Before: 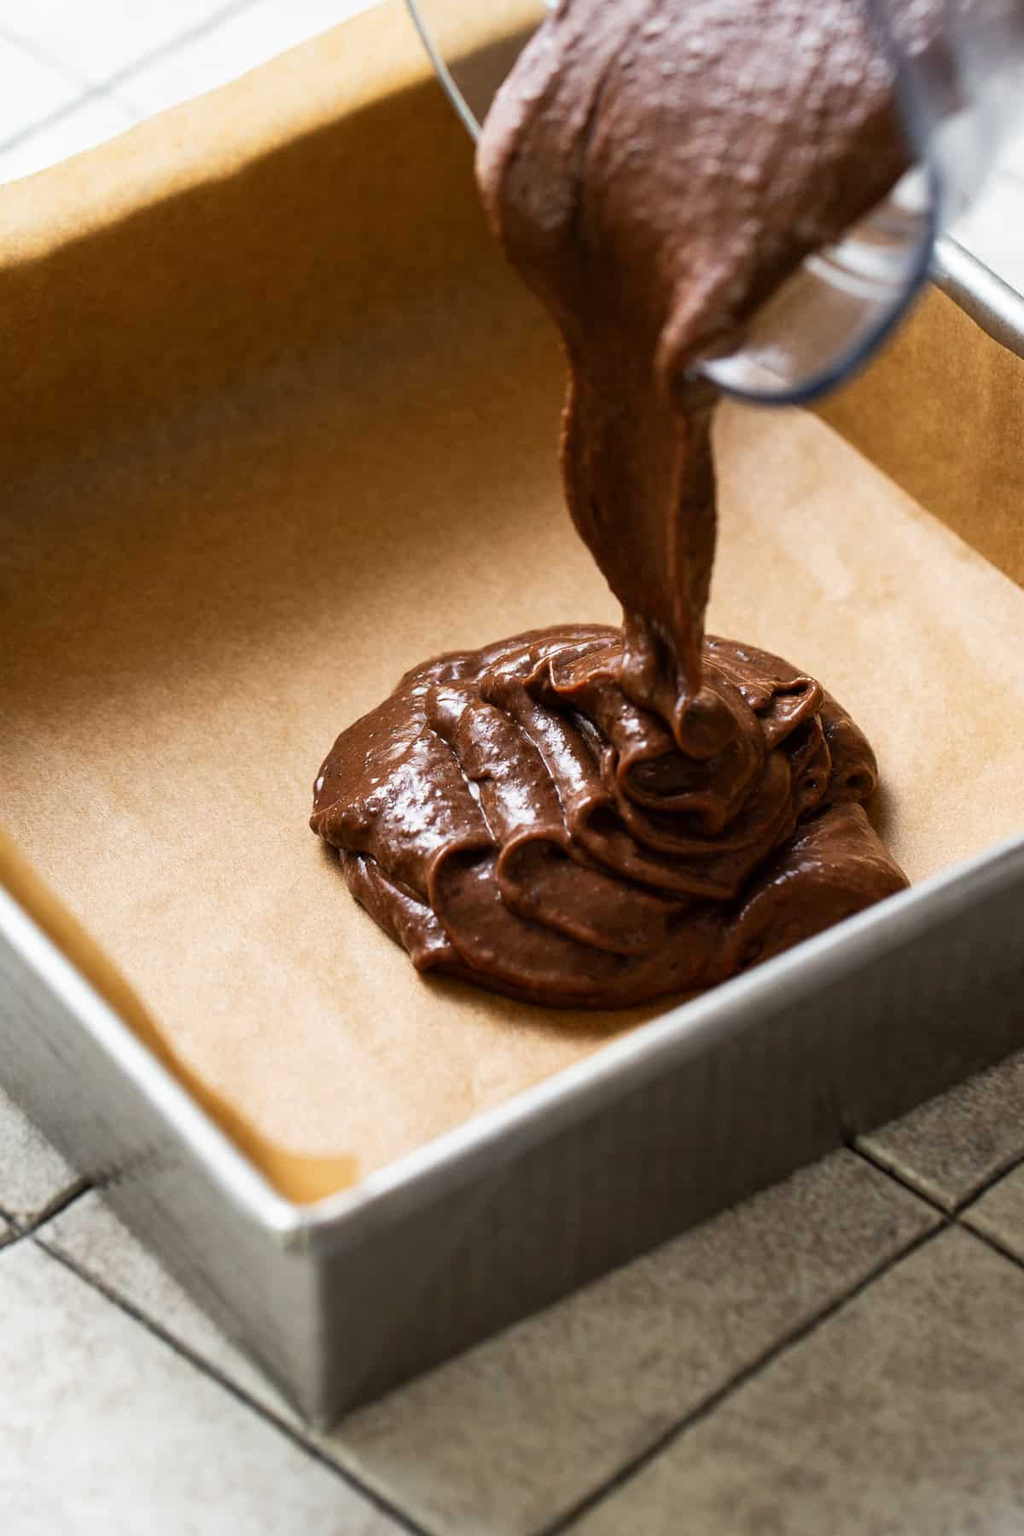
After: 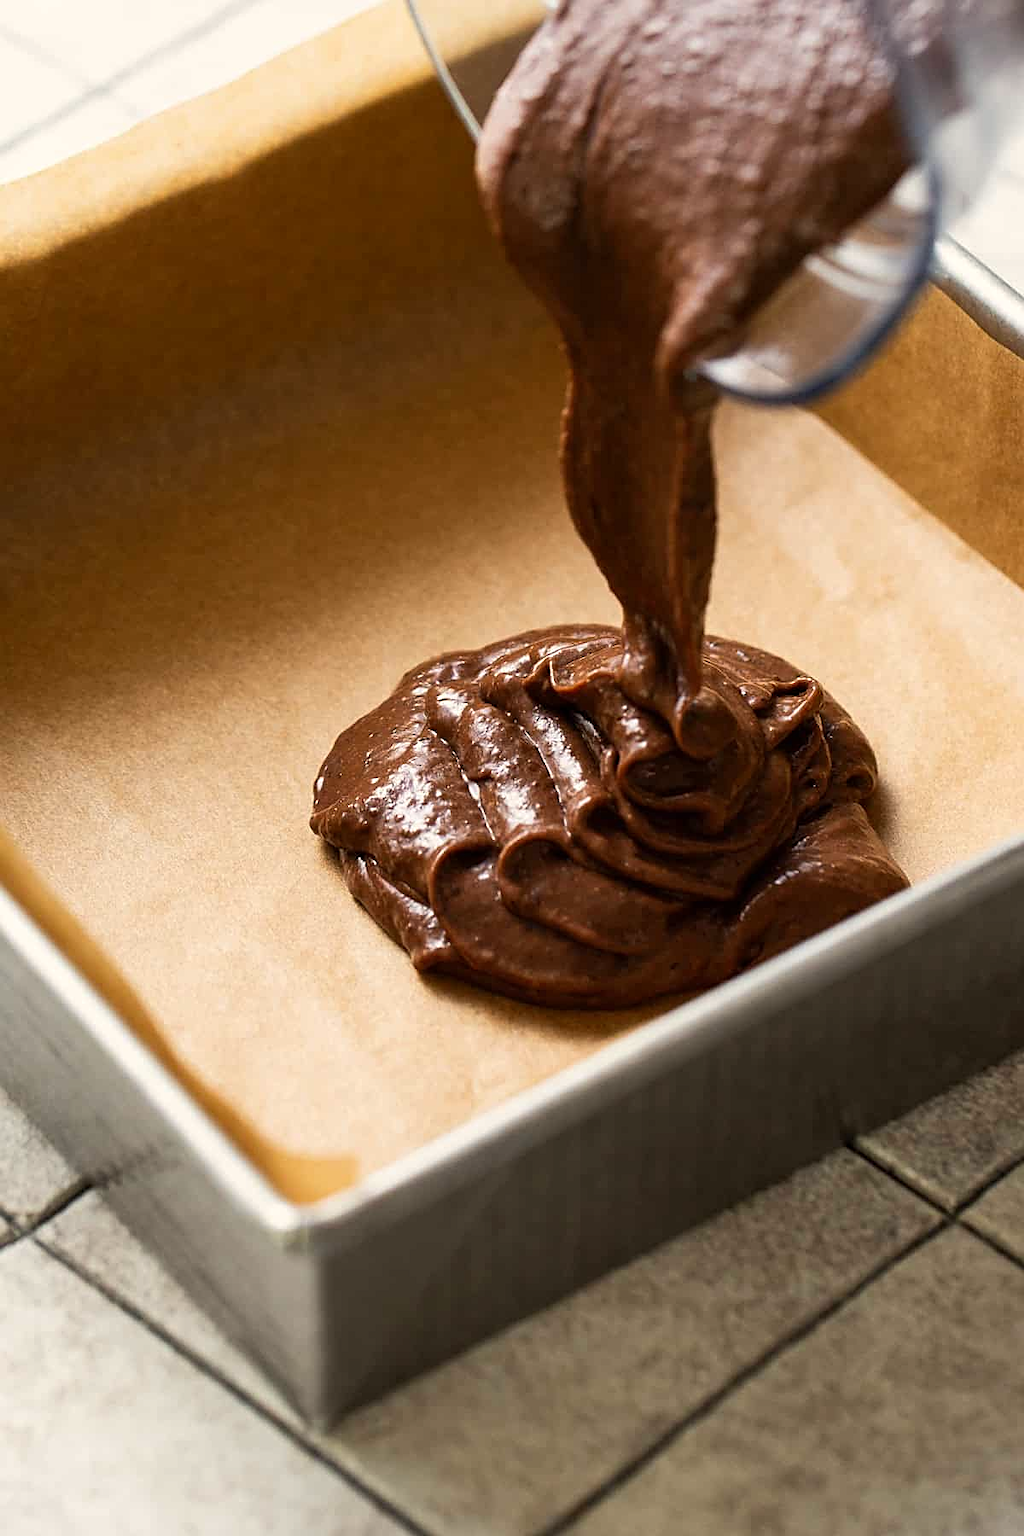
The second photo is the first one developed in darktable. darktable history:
sharpen: on, module defaults
color calibration: x 0.334, y 0.349, temperature 5426 K
